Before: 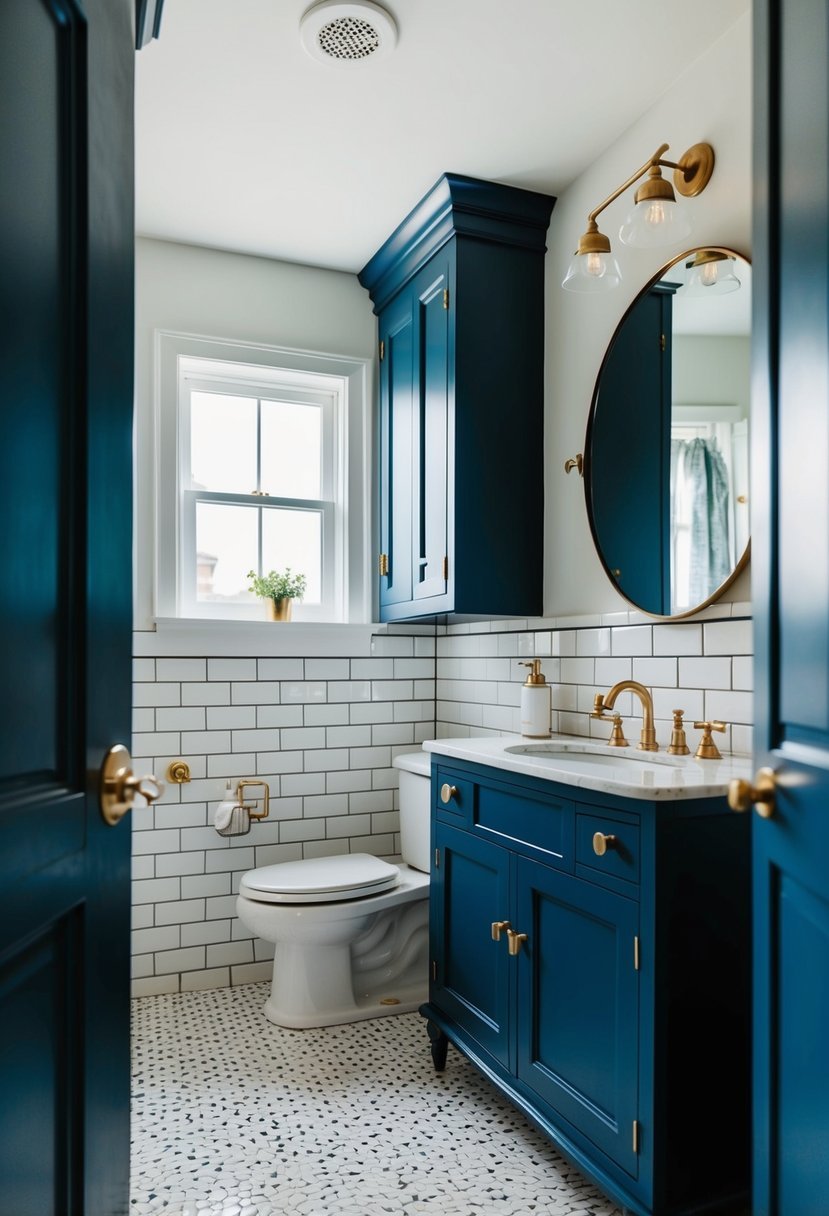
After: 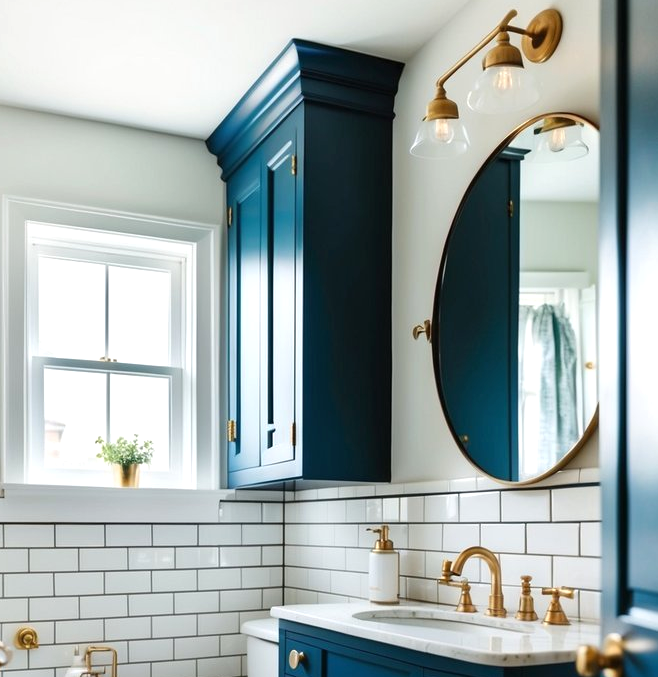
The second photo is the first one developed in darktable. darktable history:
crop: left 18.38%, top 11.092%, right 2.134%, bottom 33.217%
exposure: exposure 0.376 EV, compensate highlight preservation false
